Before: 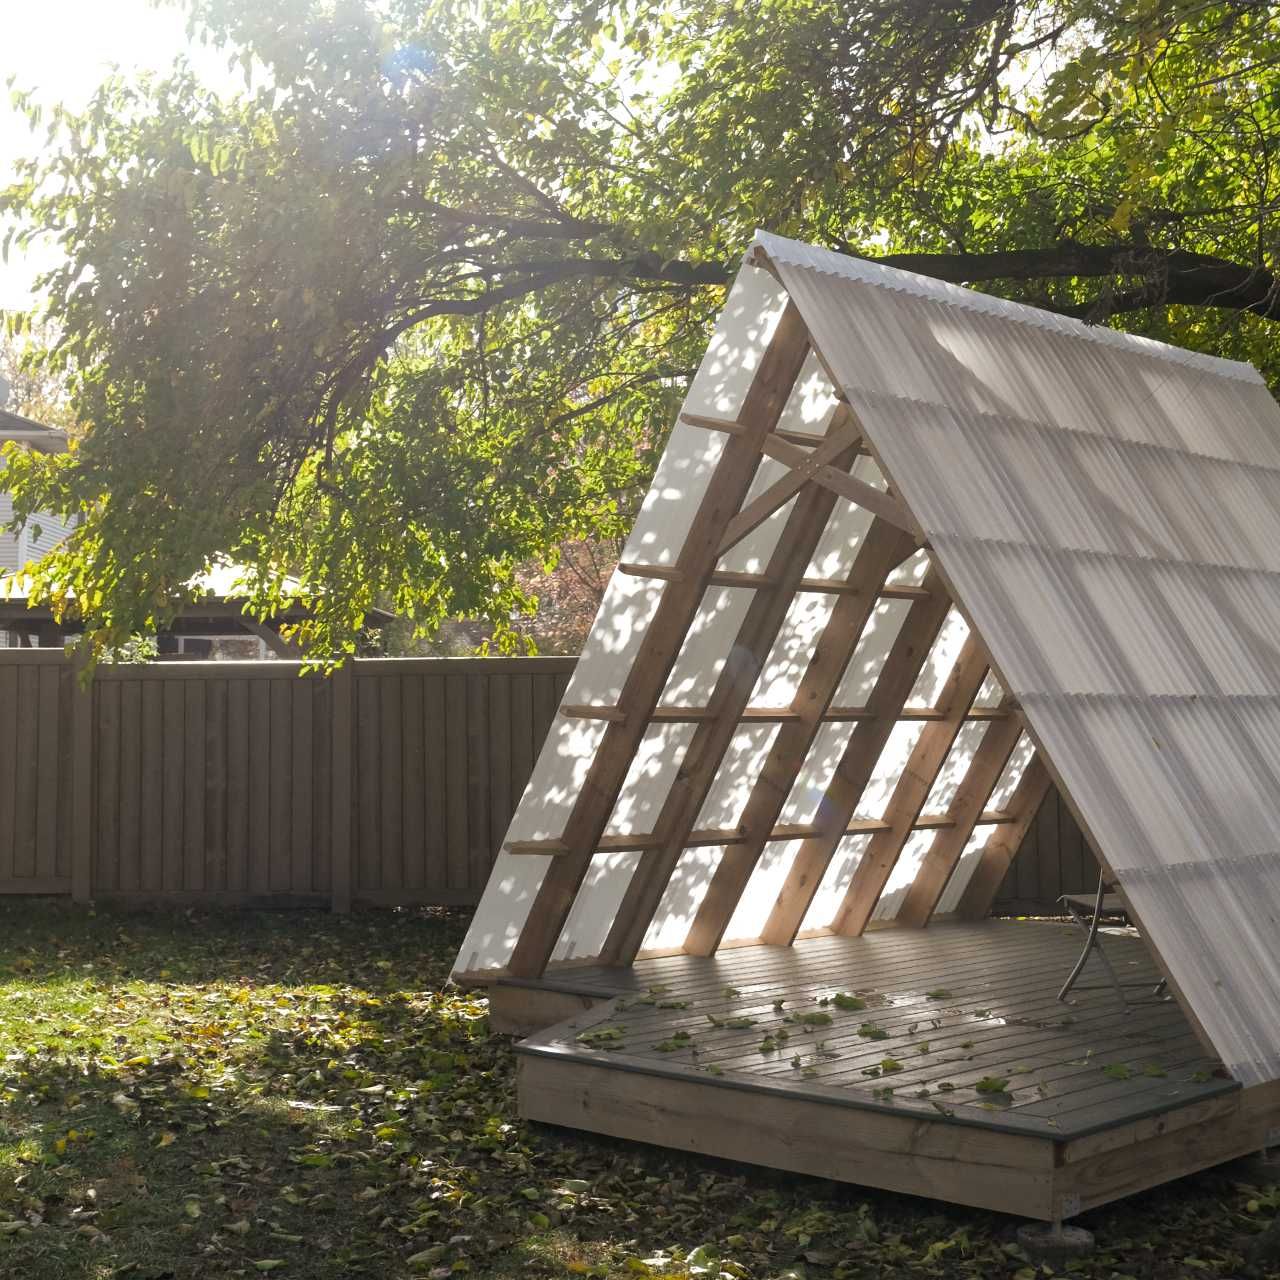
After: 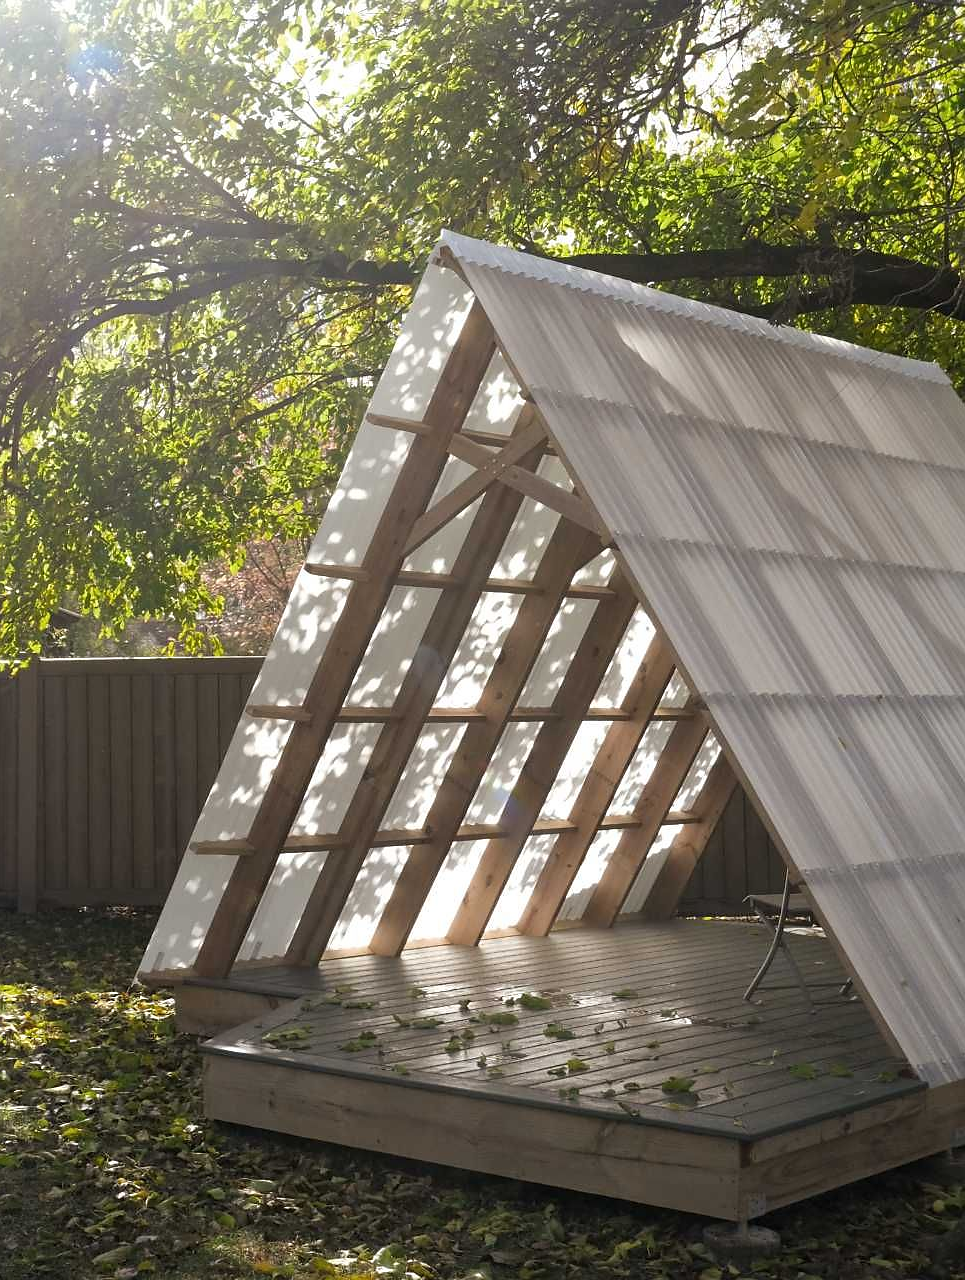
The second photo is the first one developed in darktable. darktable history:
crop and rotate: left 24.6%
sharpen: radius 1, threshold 1
